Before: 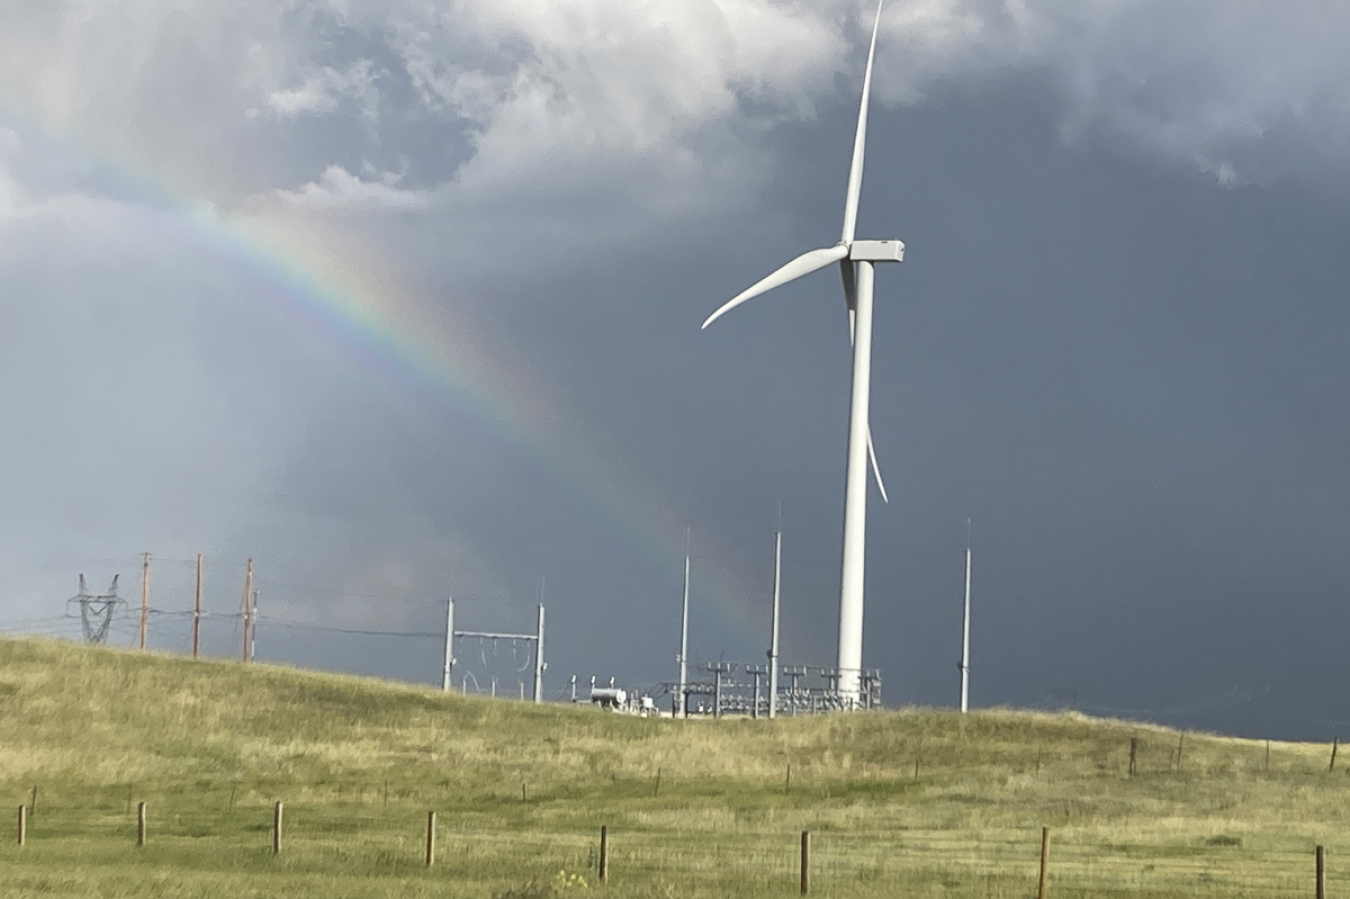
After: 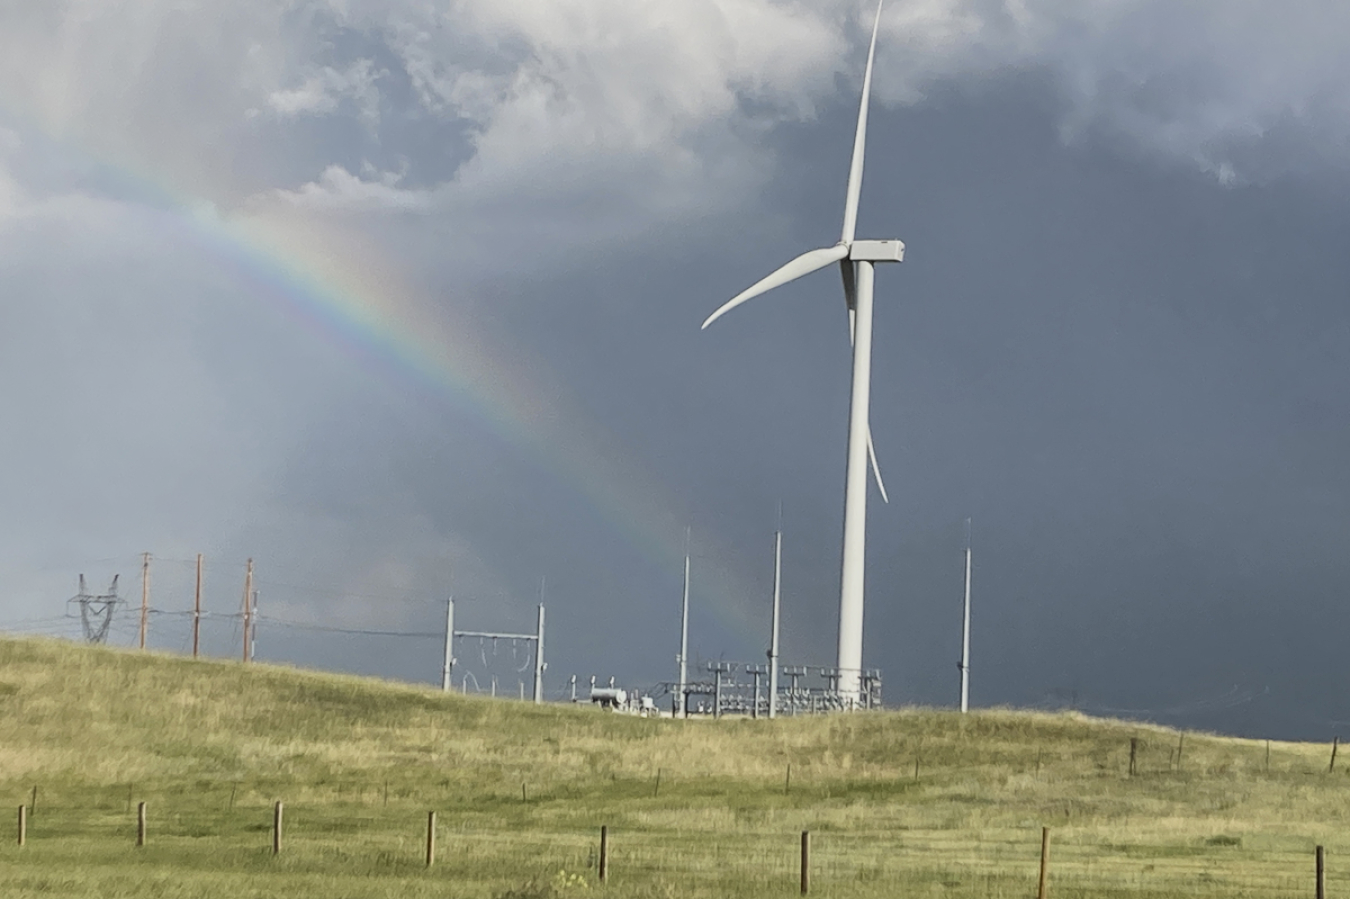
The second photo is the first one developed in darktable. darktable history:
filmic rgb: black relative exposure -8 EV, white relative exposure 4 EV, hardness 4.2, color science v6 (2022), iterations of high-quality reconstruction 10
local contrast: highlights 104%, shadows 100%, detail 120%, midtone range 0.2
